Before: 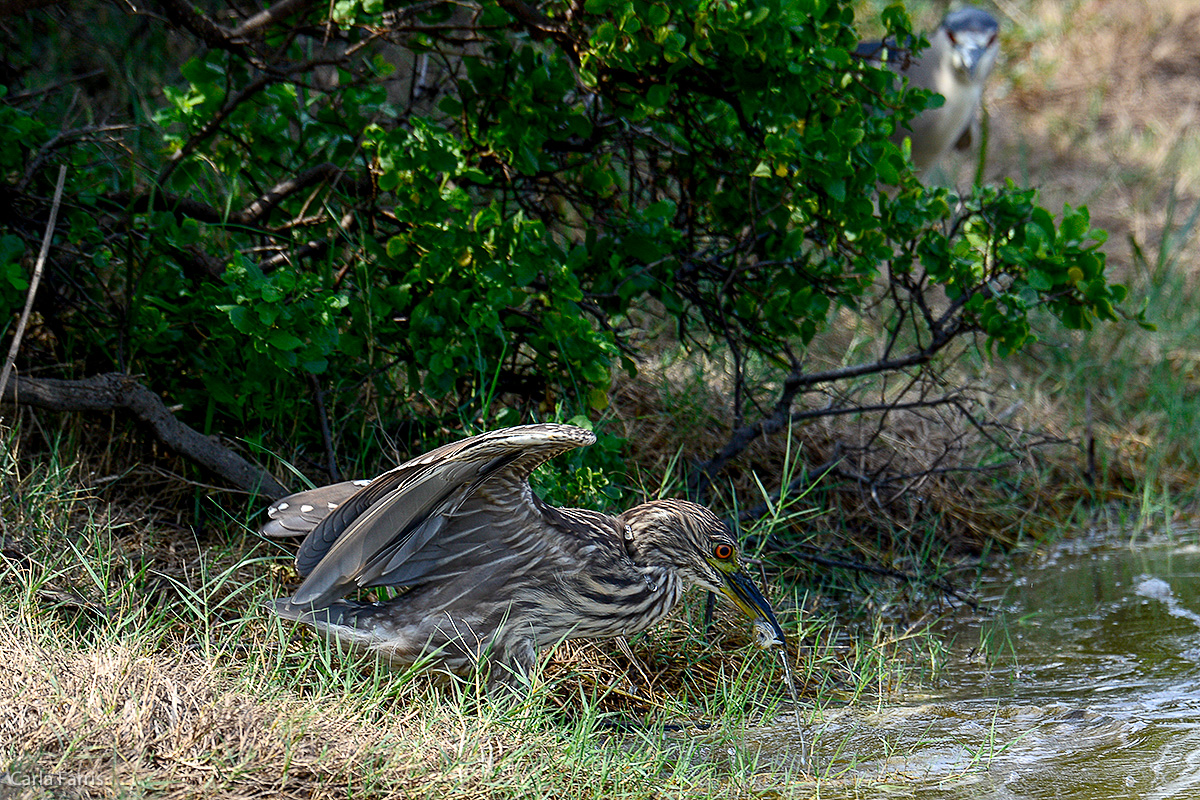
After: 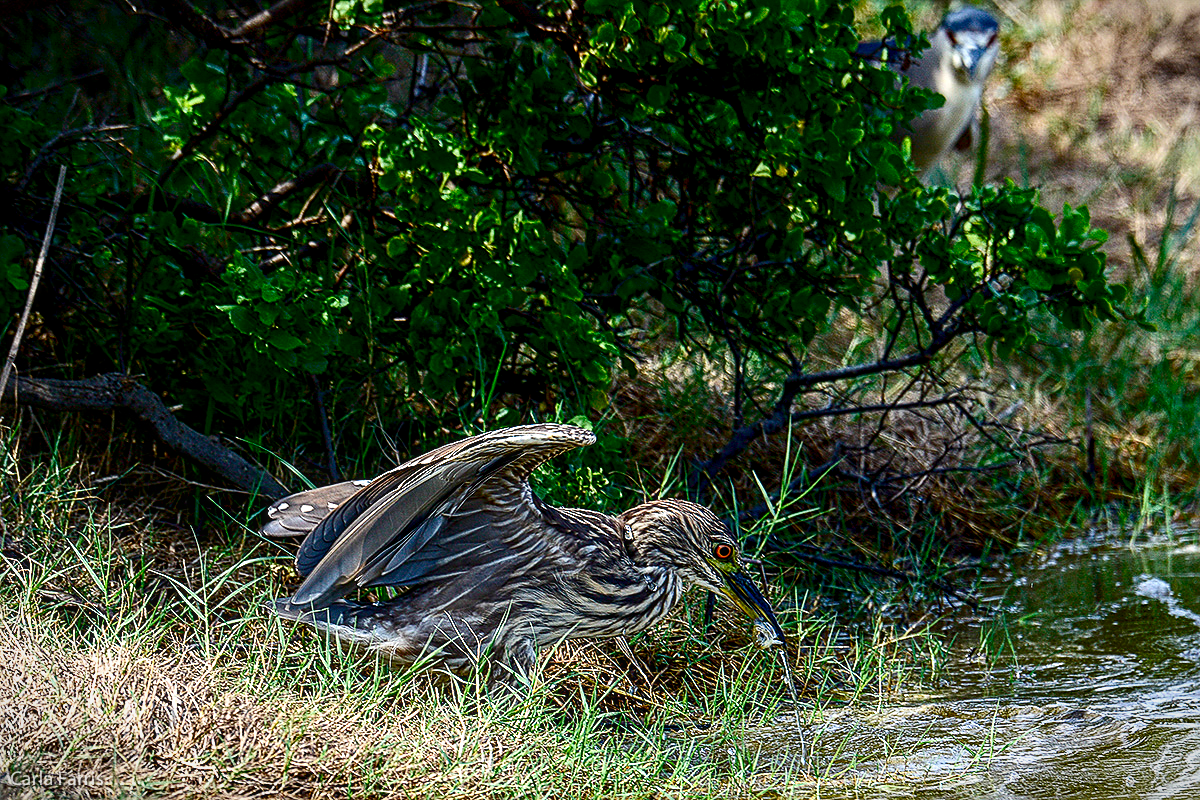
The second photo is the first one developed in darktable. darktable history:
tone equalizer: edges refinement/feathering 500, mask exposure compensation -1.57 EV, preserve details no
color balance rgb: power › hue 173.85°, linear chroma grading › global chroma 8.714%, perceptual saturation grading › global saturation 25.159%, perceptual saturation grading › highlights -50.552%, perceptual saturation grading › shadows 30.004%, global vibrance 20%
contrast brightness saturation: contrast 0.197, brightness -0.1, saturation 0.1
sharpen: on, module defaults
exposure: exposure 0.126 EV, compensate highlight preservation false
velvia: strength 15.55%
local contrast: detail 130%
vignetting: fall-off start 100.01%, brightness -0.455, saturation -0.292, width/height ratio 1.31
